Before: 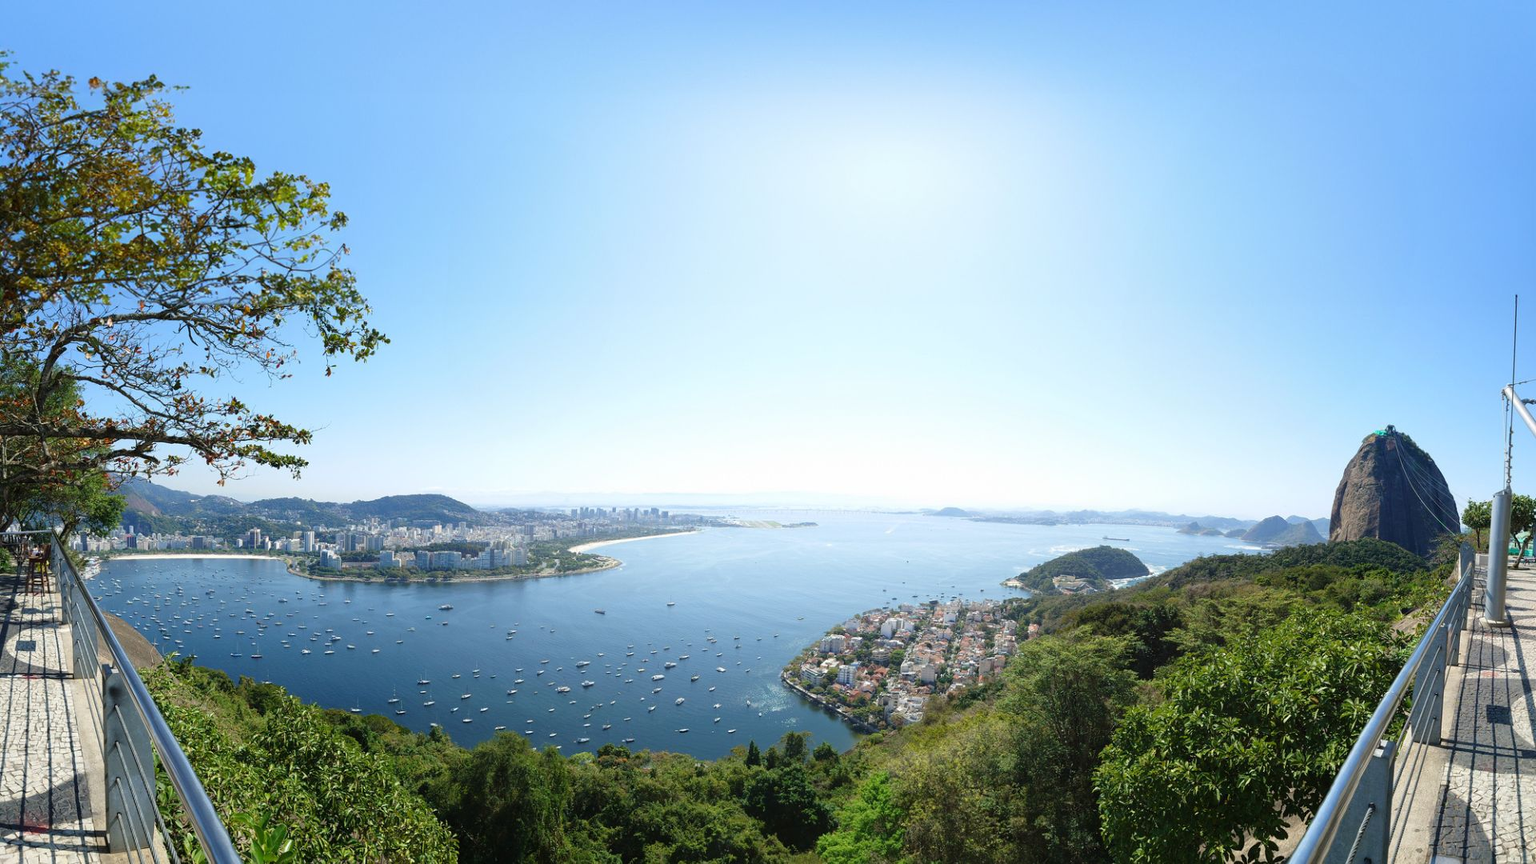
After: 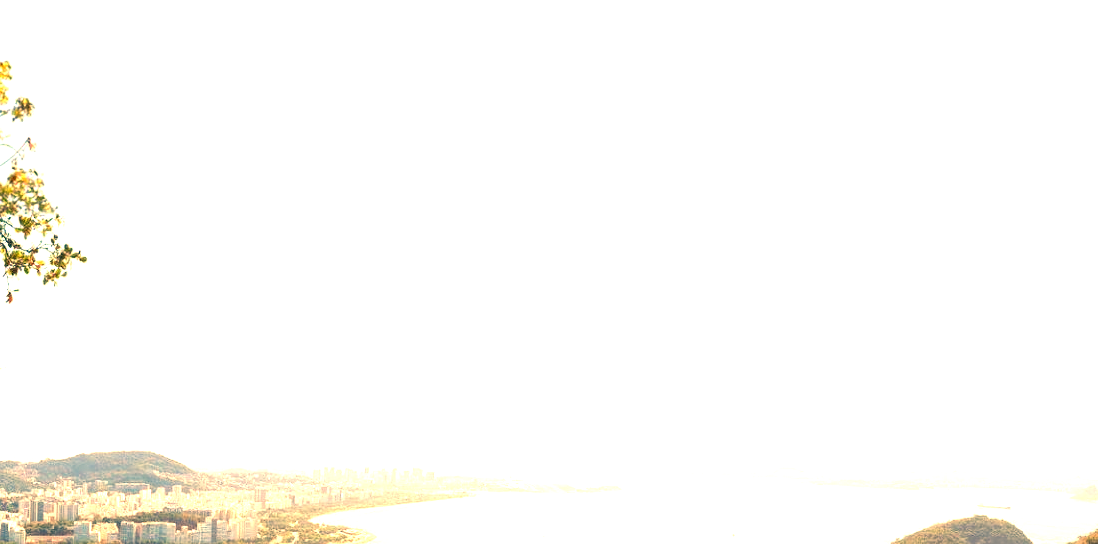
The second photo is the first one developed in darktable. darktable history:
white balance: red 1.467, blue 0.684
crop: left 20.932%, top 15.471%, right 21.848%, bottom 34.081%
exposure: black level correction 0, exposure 1.55 EV, compensate exposure bias true, compensate highlight preservation false
